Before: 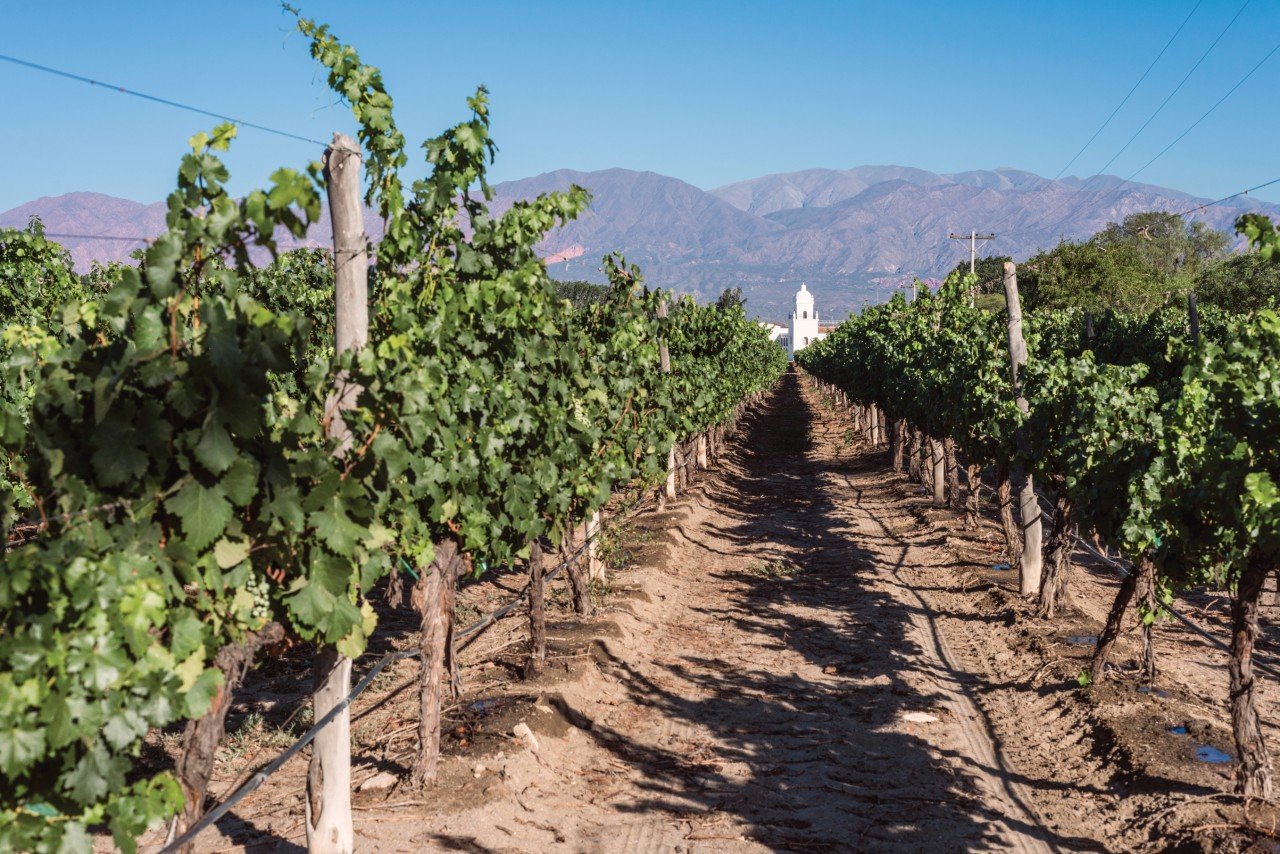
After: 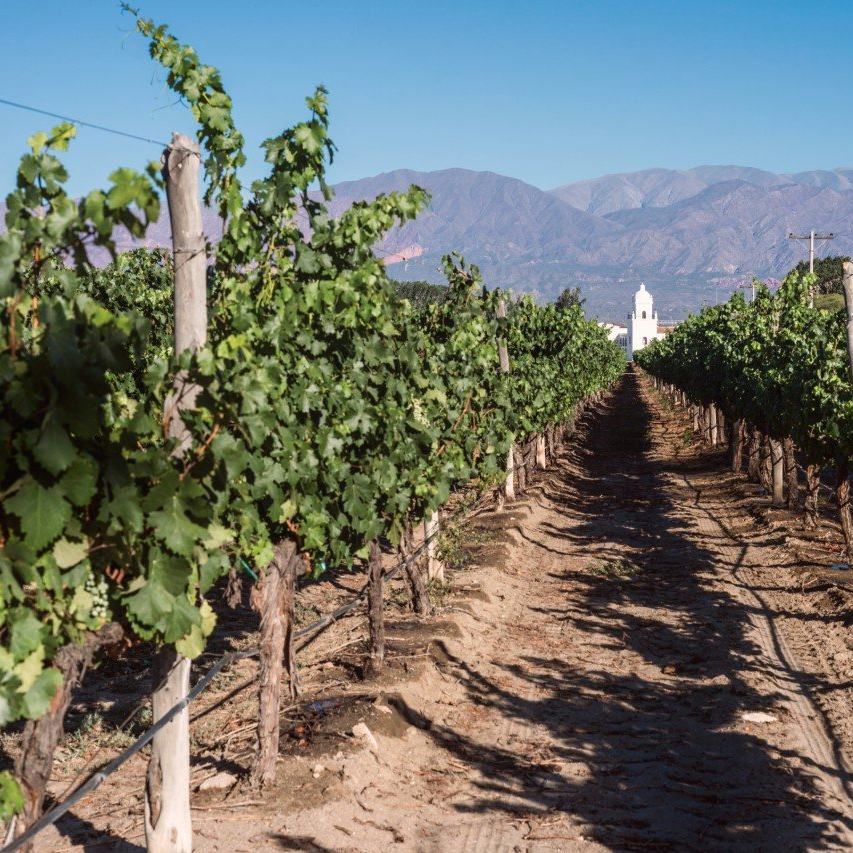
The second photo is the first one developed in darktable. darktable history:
shadows and highlights: shadows -88.03, highlights -35.45, shadows color adjustment 99.15%, highlights color adjustment 0%, soften with gaussian
color correction: saturation 0.99
crop and rotate: left 12.648%, right 20.685%
